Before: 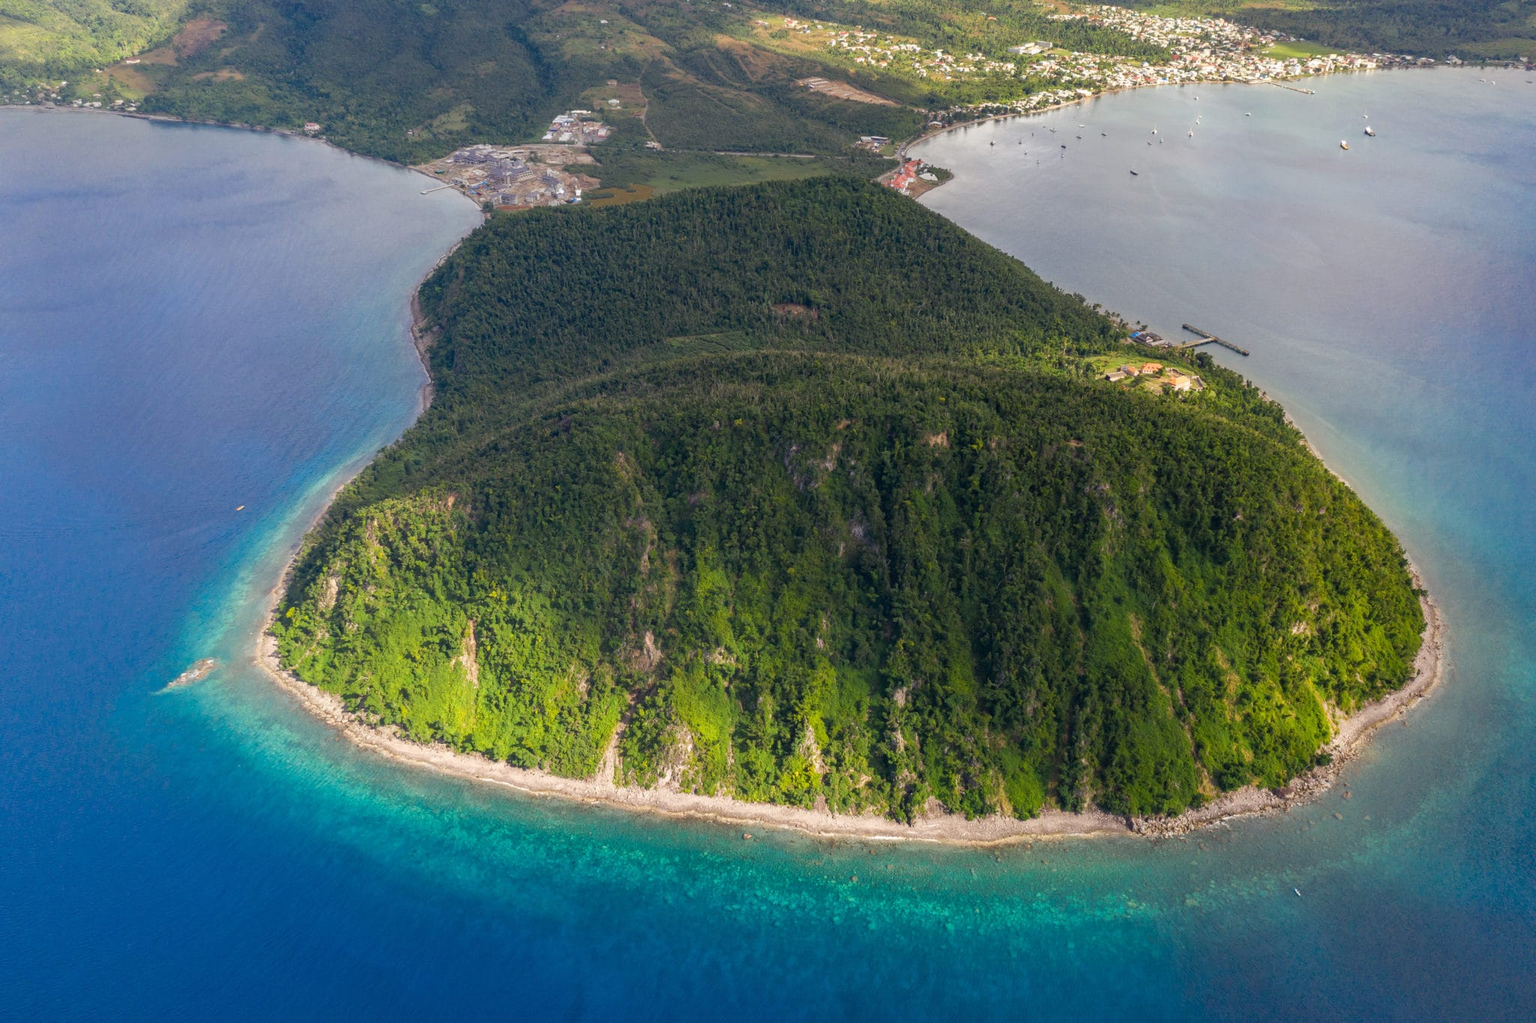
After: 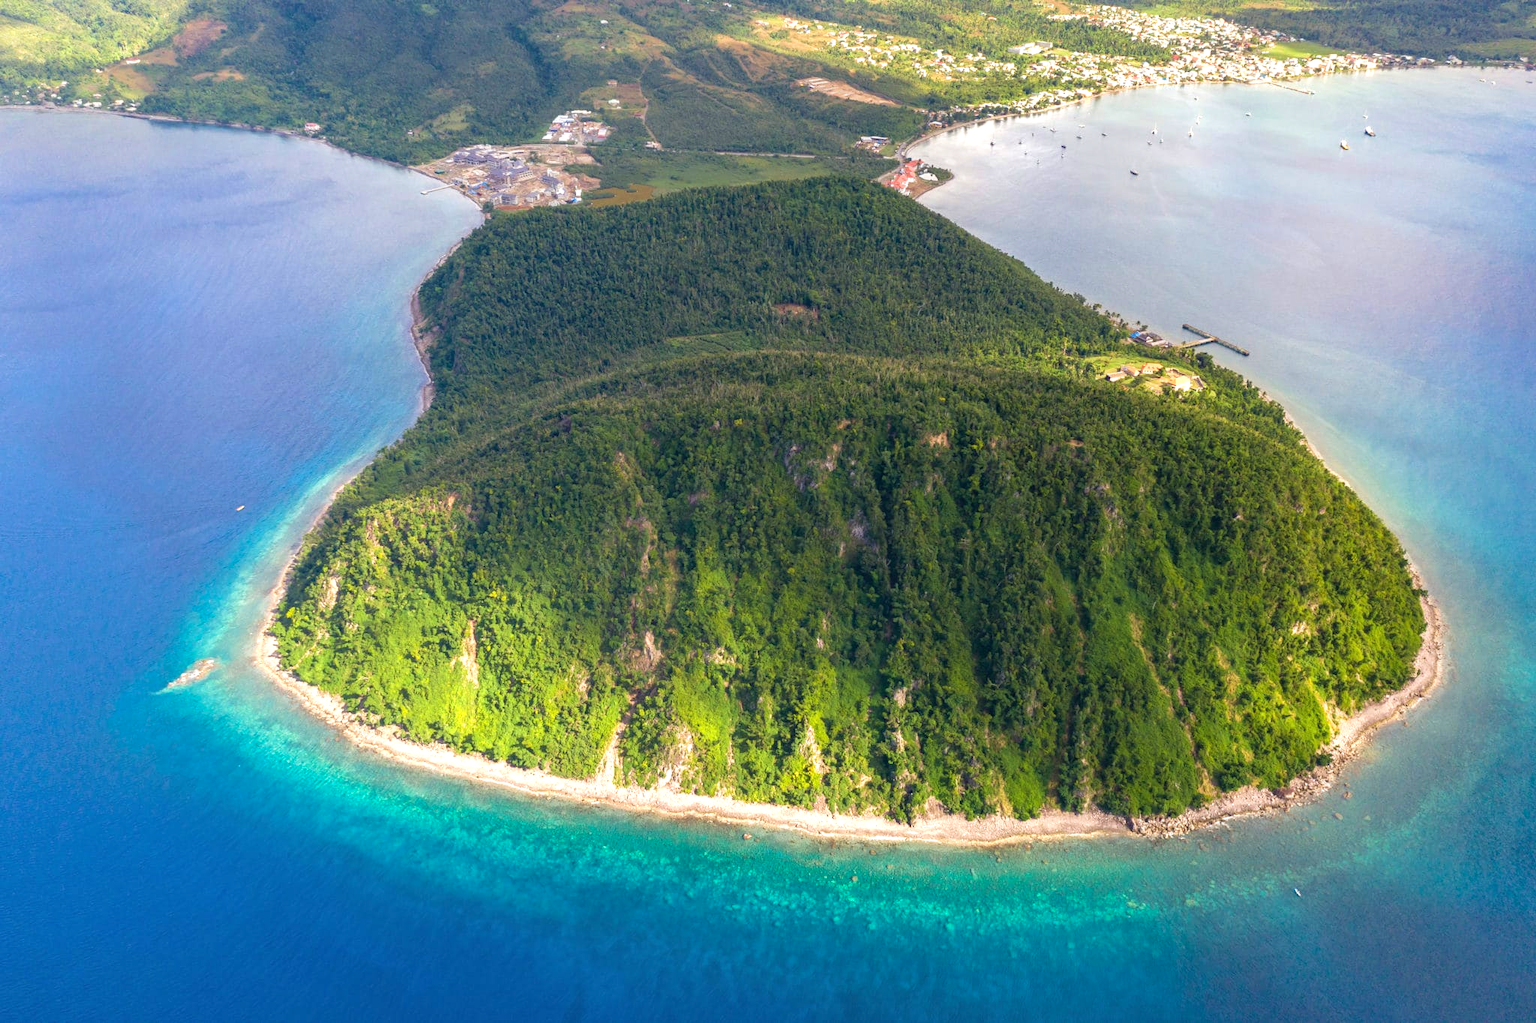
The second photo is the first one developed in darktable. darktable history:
velvia: on, module defaults
exposure: black level correction 0, exposure 0.7 EV, compensate exposure bias true, compensate highlight preservation false
